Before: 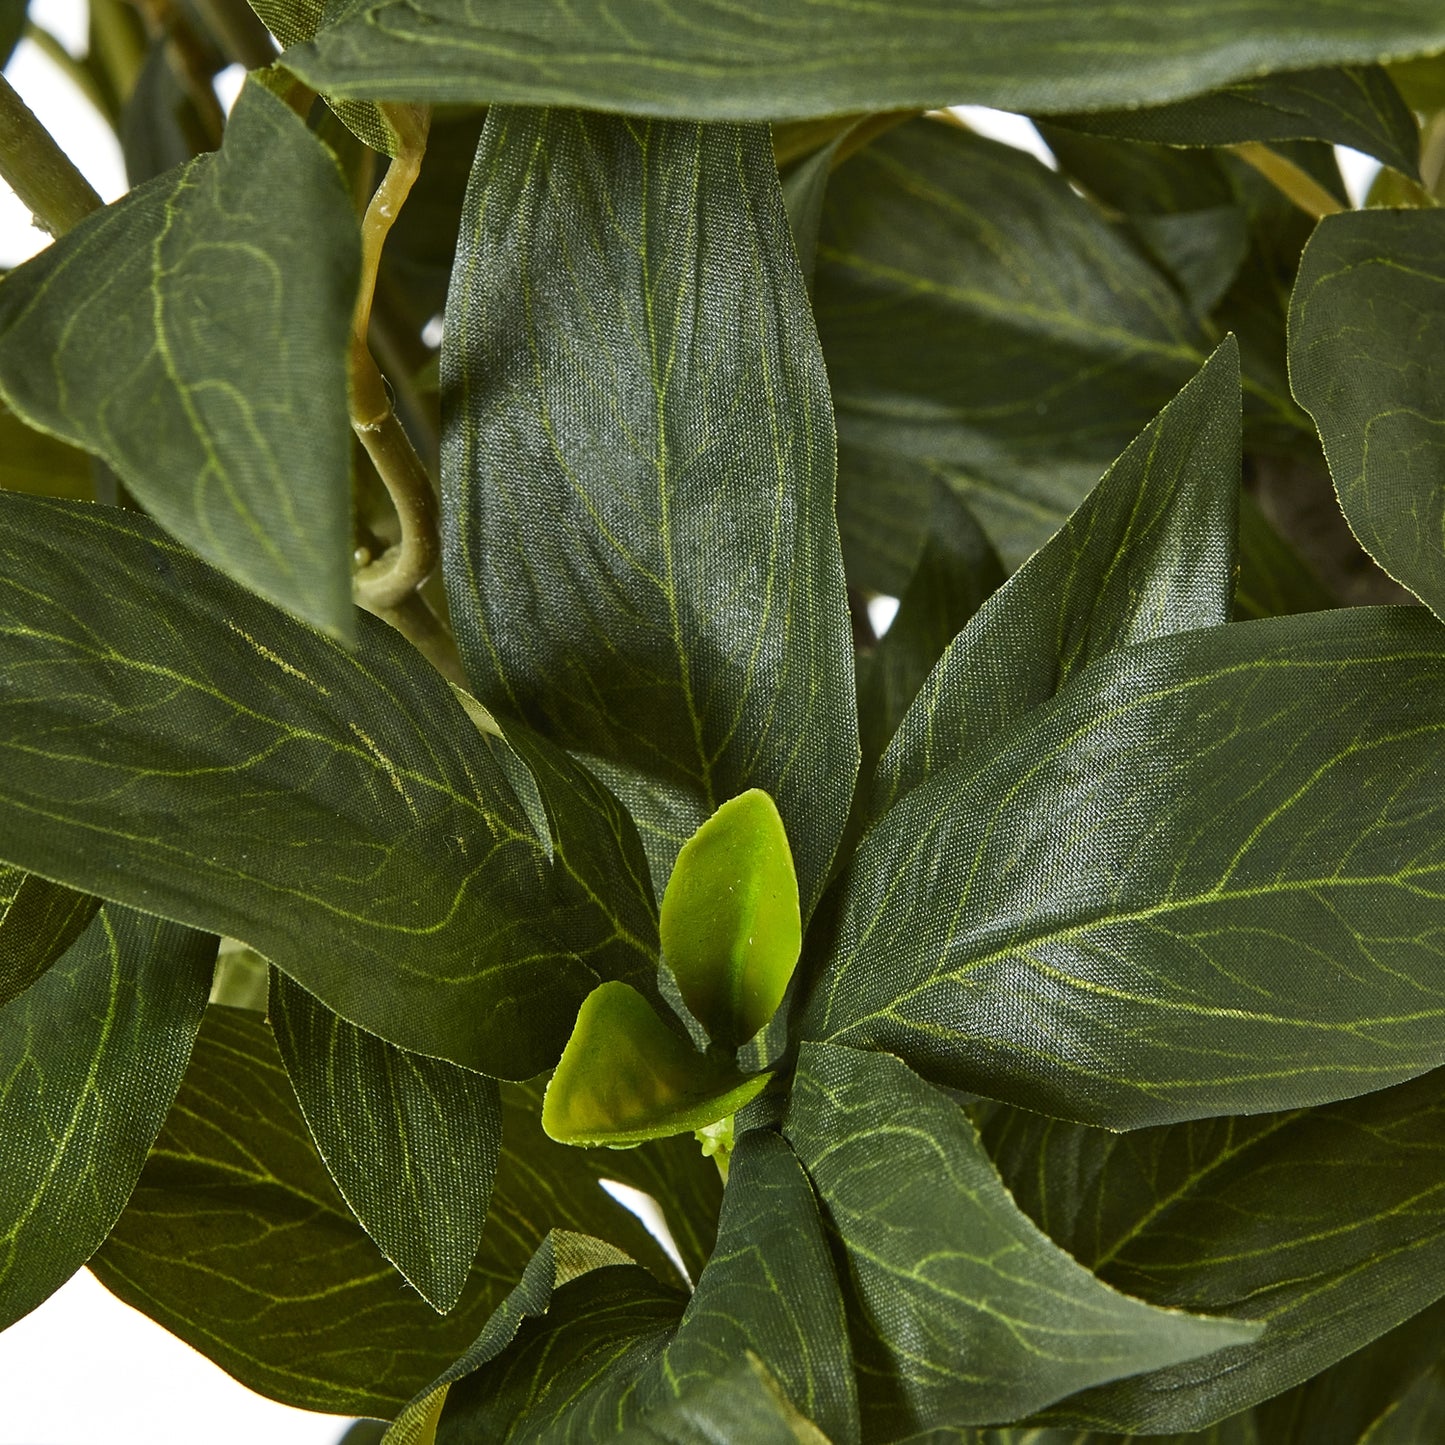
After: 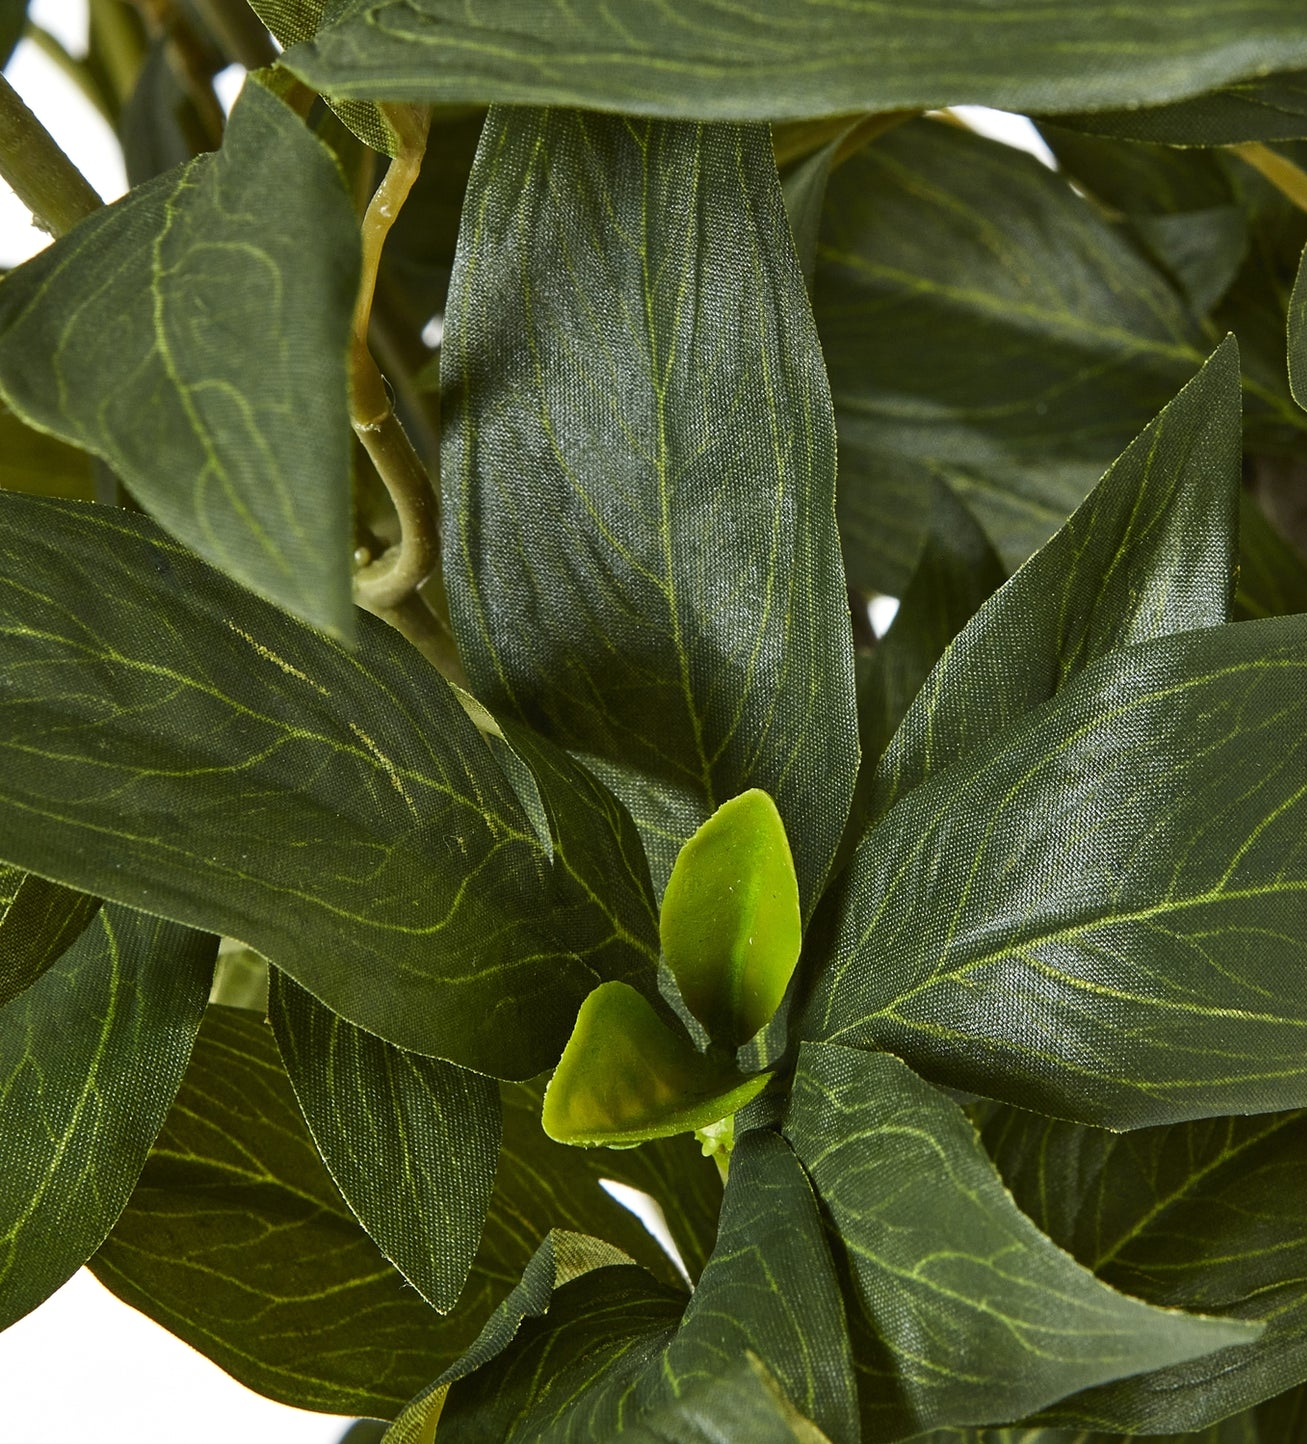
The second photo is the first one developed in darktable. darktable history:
crop: right 9.491%, bottom 0.051%
